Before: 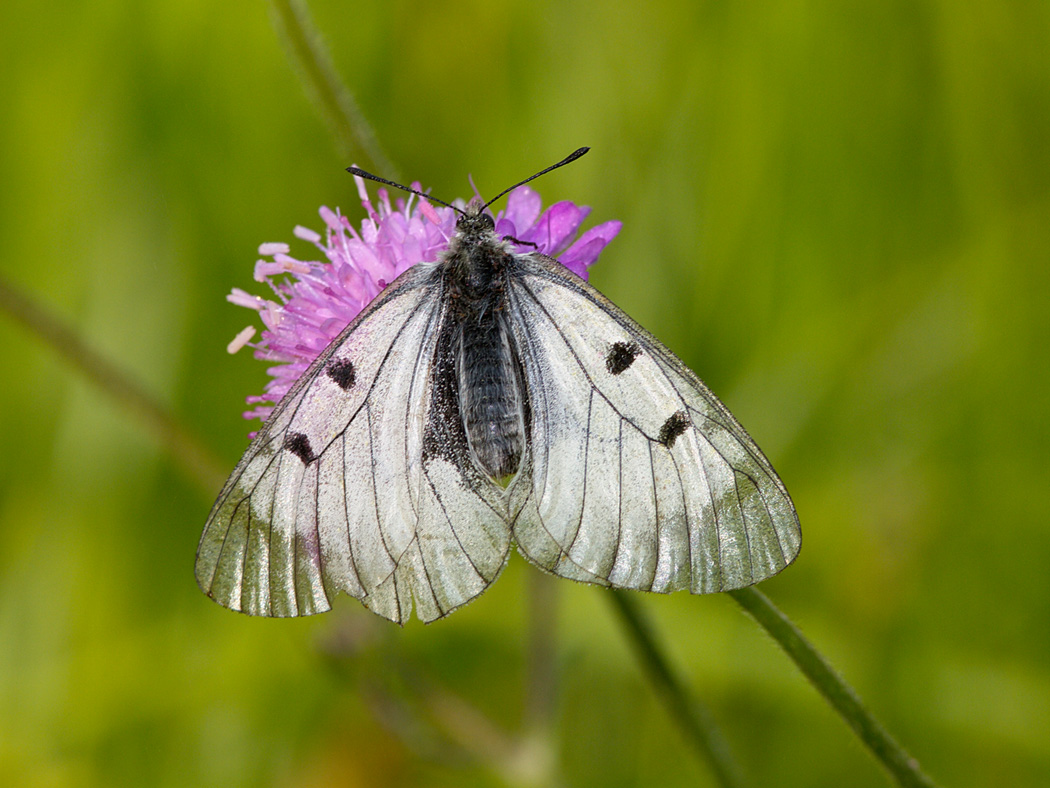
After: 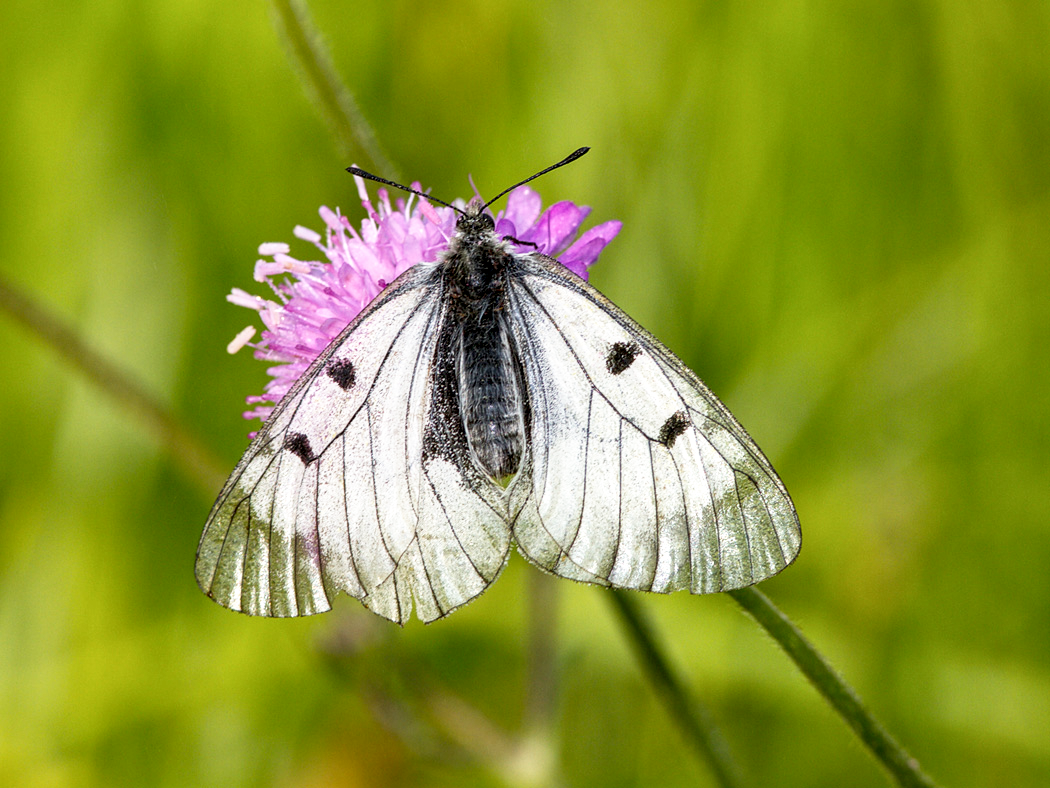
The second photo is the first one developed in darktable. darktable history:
base curve: curves: ch0 [(0, 0) (0.088, 0.125) (0.176, 0.251) (0.354, 0.501) (0.613, 0.749) (1, 0.877)], preserve colors none
local contrast: detail 135%, midtone range 0.75
